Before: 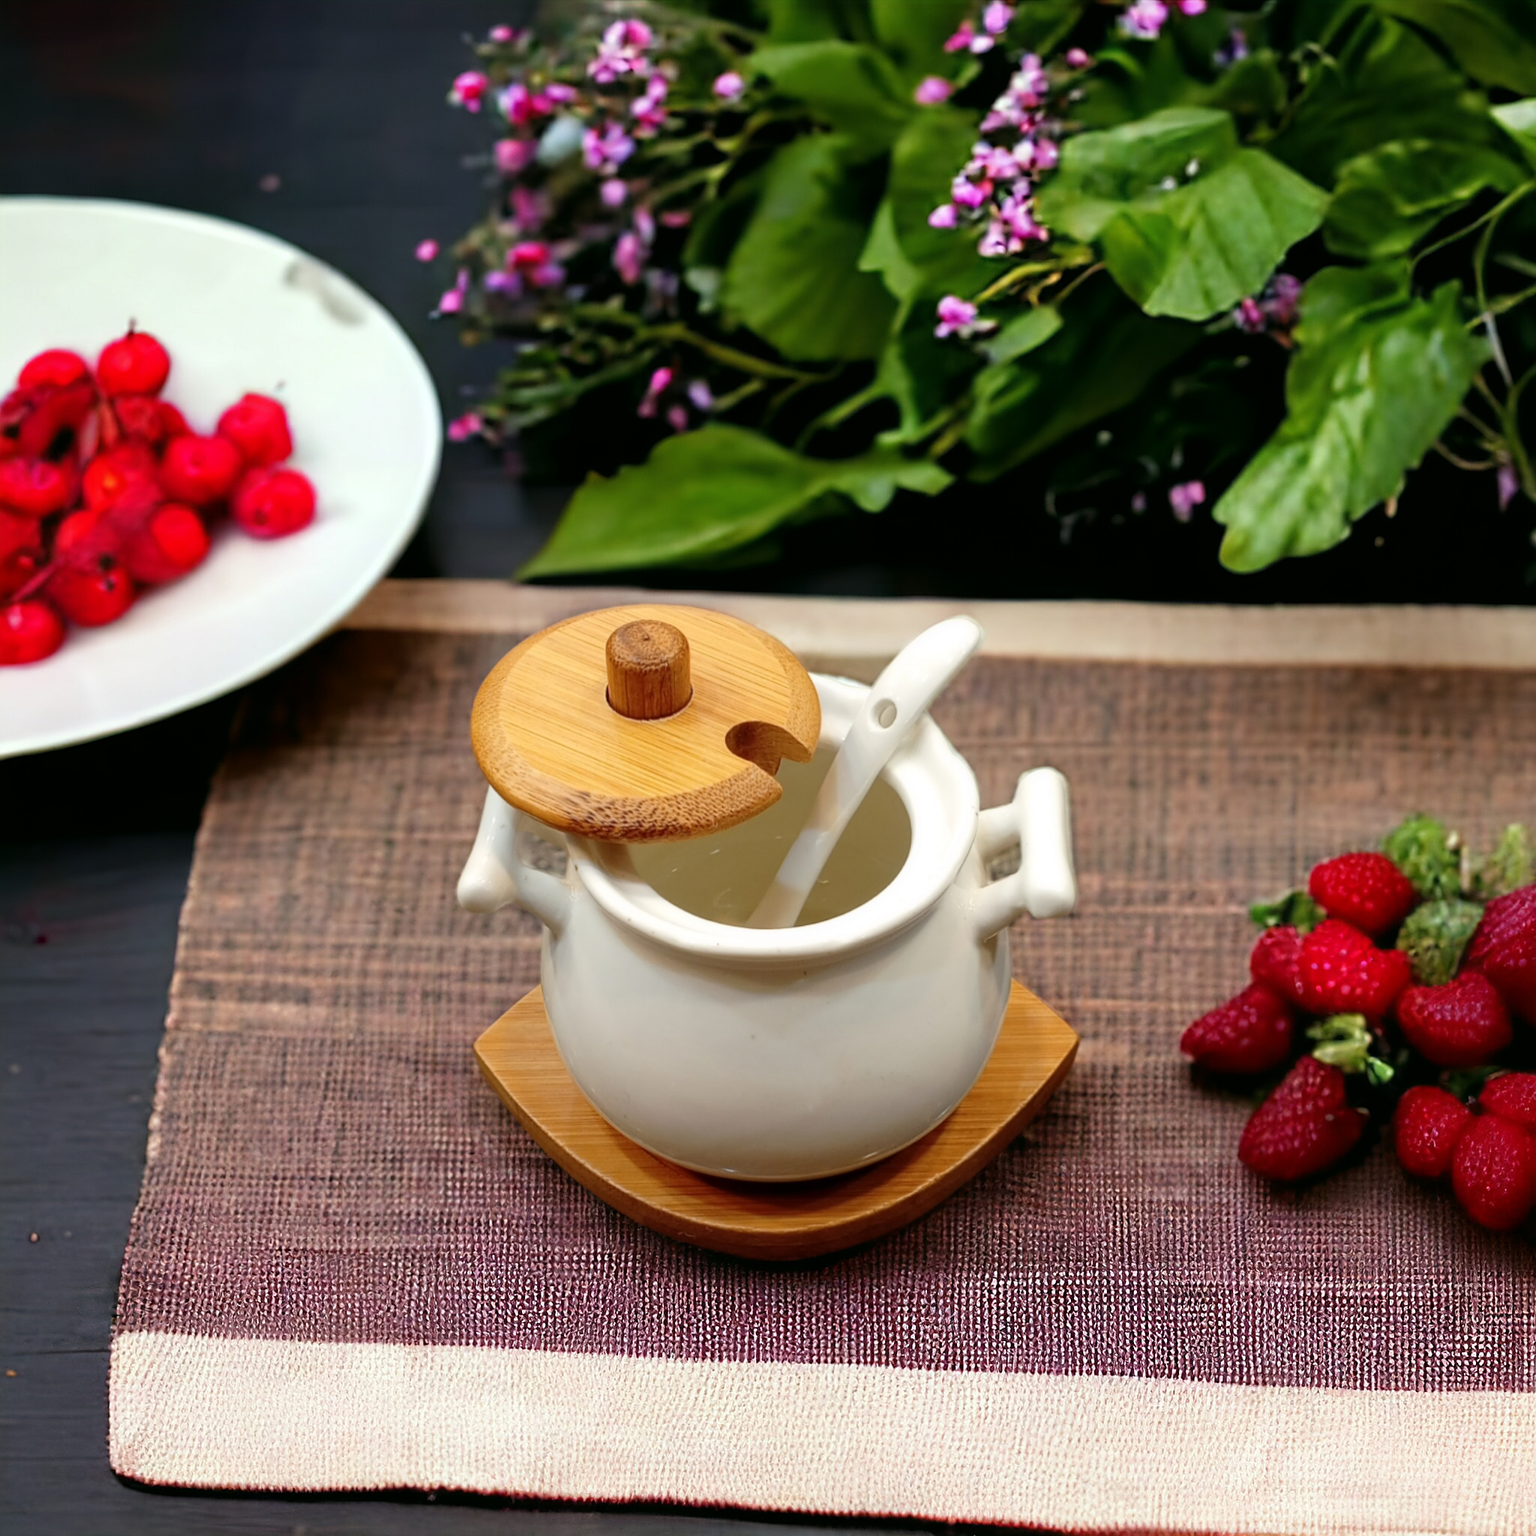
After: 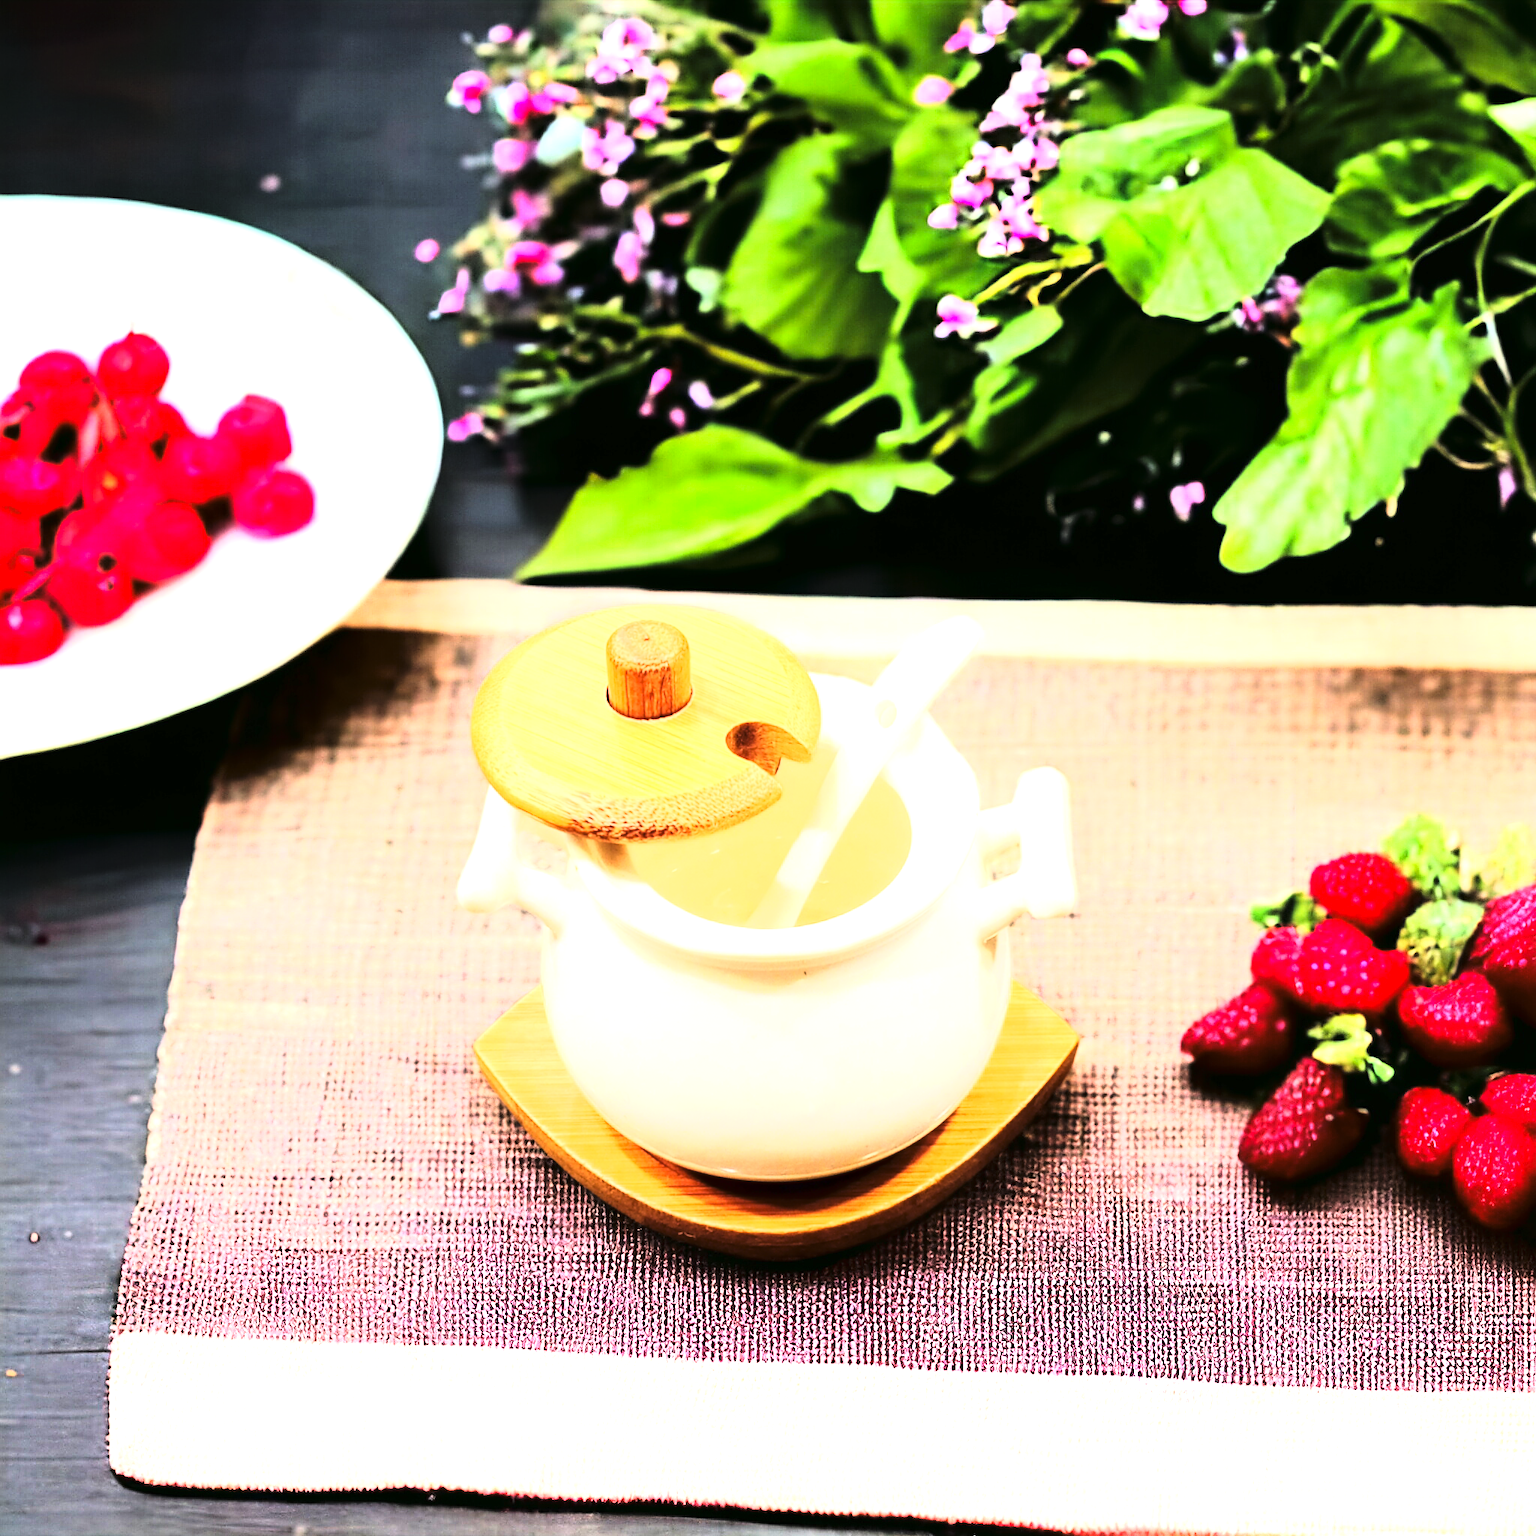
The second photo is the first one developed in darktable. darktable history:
exposure: exposure 2.002 EV, compensate exposure bias true, compensate highlight preservation false
tone curve: curves: ch0 [(0, 0) (0.003, 0.003) (0.011, 0.006) (0.025, 0.012) (0.044, 0.02) (0.069, 0.023) (0.1, 0.029) (0.136, 0.037) (0.177, 0.058) (0.224, 0.084) (0.277, 0.137) (0.335, 0.209) (0.399, 0.336) (0.468, 0.478) (0.543, 0.63) (0.623, 0.789) (0.709, 0.903) (0.801, 0.967) (0.898, 0.987) (1, 1)], color space Lab, linked channels, preserve colors none
